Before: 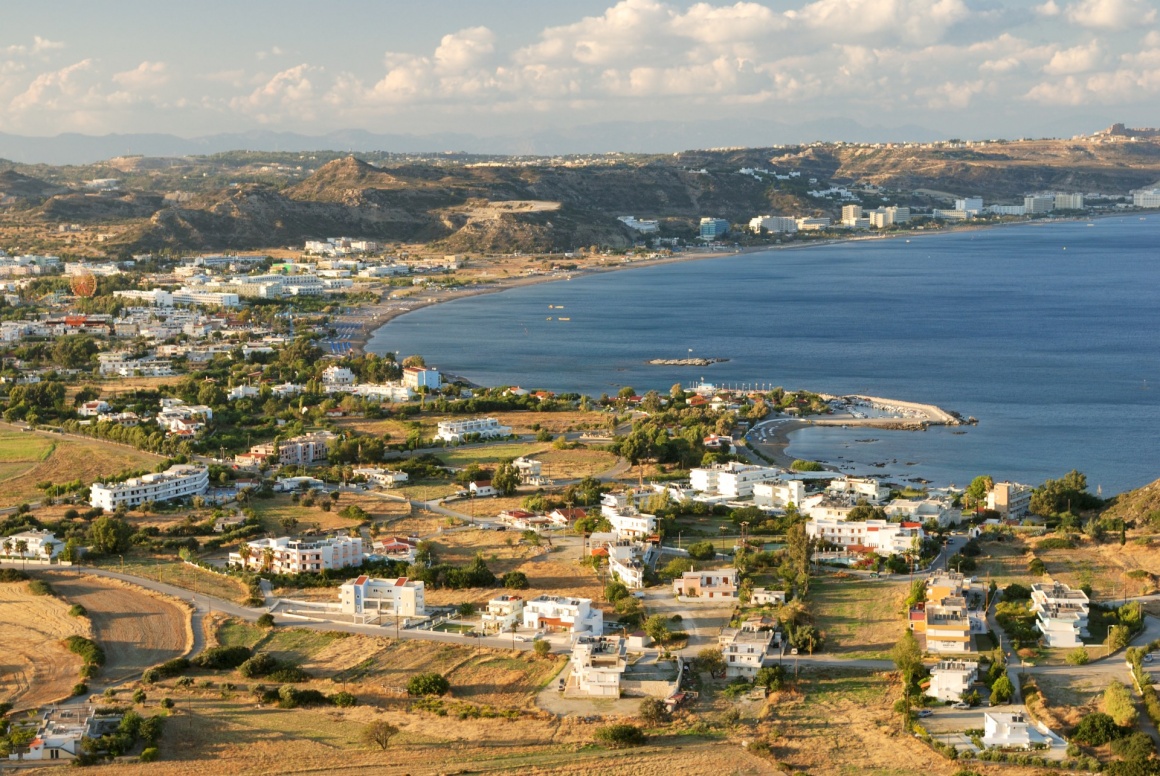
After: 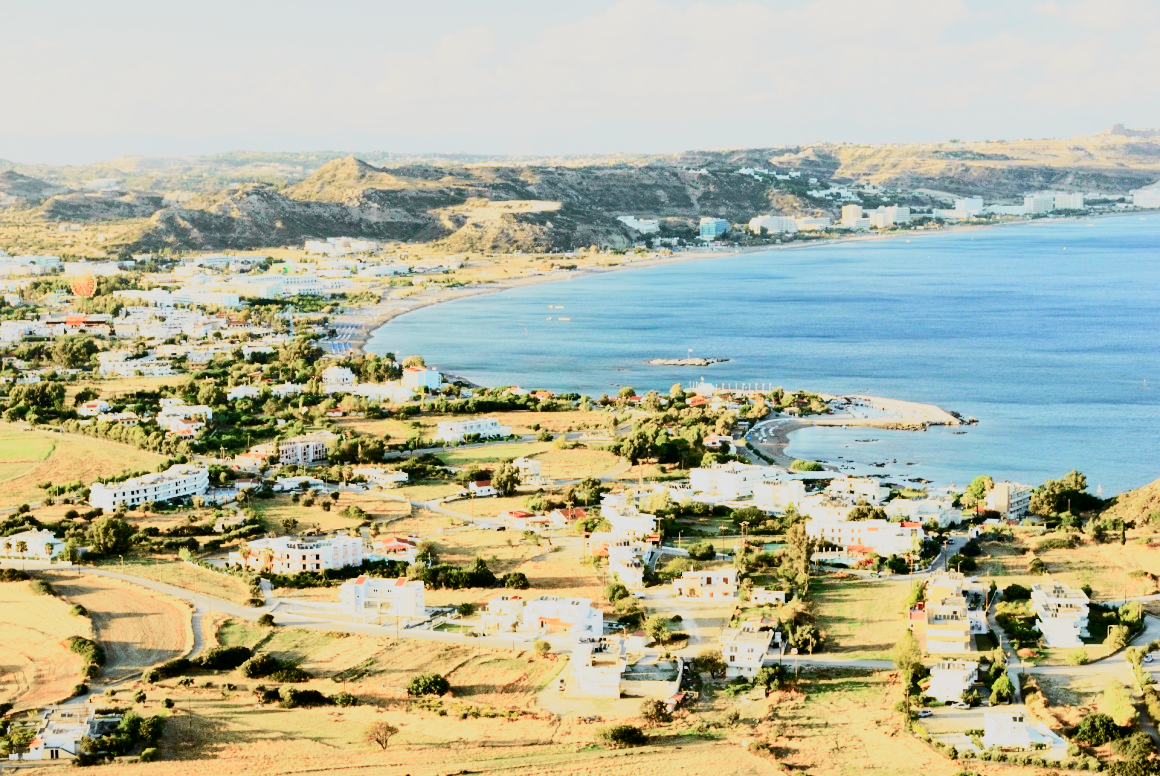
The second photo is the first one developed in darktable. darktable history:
color correction: saturation 0.8
exposure: black level correction 0, exposure 0.7 EV, compensate exposure bias true, compensate highlight preservation false
contrast brightness saturation: contrast 0.23, brightness 0.1, saturation 0.29
tone curve: curves: ch0 [(0, 0) (0.048, 0.024) (0.099, 0.082) (0.227, 0.255) (0.407, 0.482) (0.543, 0.634) (0.719, 0.77) (0.837, 0.843) (1, 0.906)]; ch1 [(0, 0) (0.3, 0.268) (0.404, 0.374) (0.475, 0.463) (0.501, 0.499) (0.514, 0.502) (0.551, 0.541) (0.643, 0.648) (0.682, 0.674) (0.802, 0.812) (1, 1)]; ch2 [(0, 0) (0.259, 0.207) (0.323, 0.311) (0.364, 0.368) (0.442, 0.461) (0.498, 0.498) (0.531, 0.528) (0.581, 0.602) (0.629, 0.659) (0.768, 0.728) (1, 1)], color space Lab, independent channels, preserve colors none
sigmoid: contrast 1.7, skew -0.2, preserve hue 0%, red attenuation 0.1, red rotation 0.035, green attenuation 0.1, green rotation -0.017, blue attenuation 0.15, blue rotation -0.052, base primaries Rec2020
